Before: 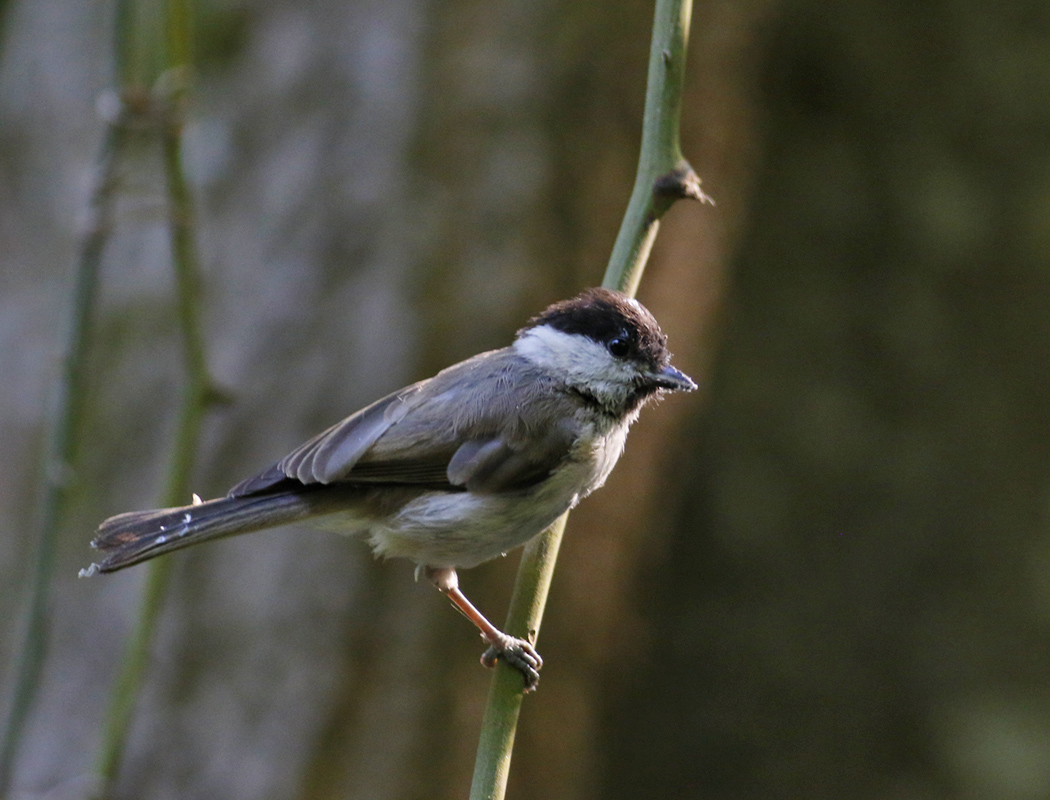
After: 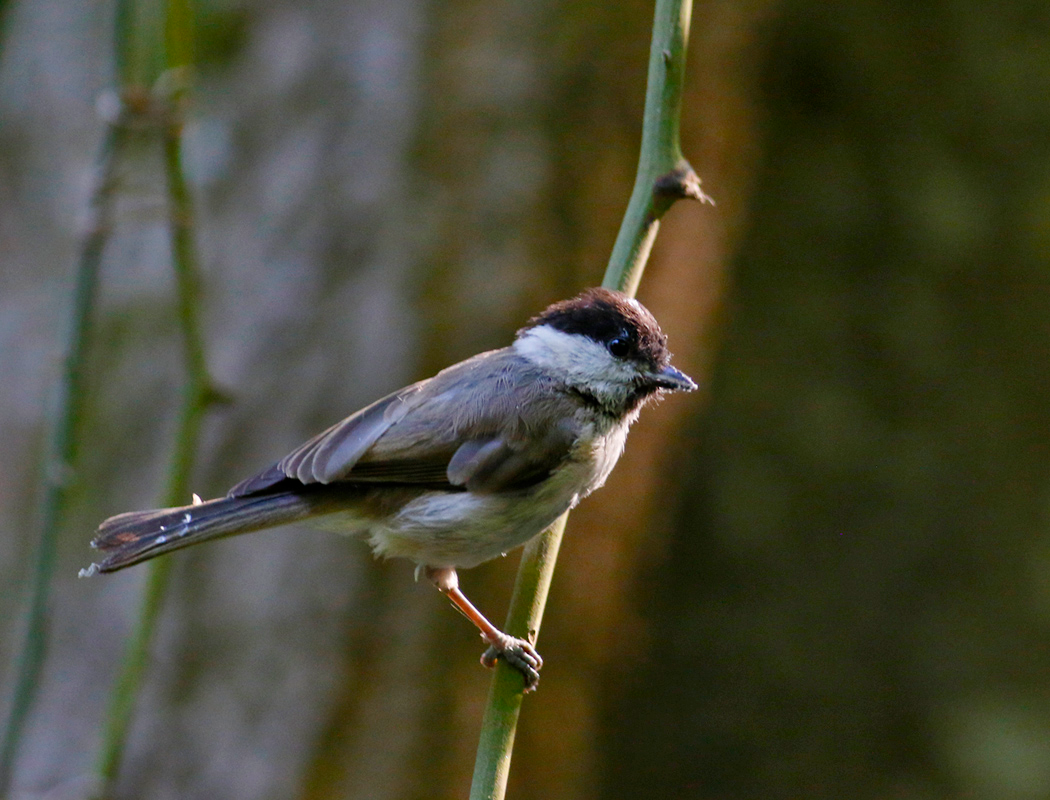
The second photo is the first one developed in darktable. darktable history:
color balance rgb: power › hue 169.38°, perceptual saturation grading › global saturation 15.533%, perceptual saturation grading › highlights -19.206%, perceptual saturation grading › shadows 20.427%
